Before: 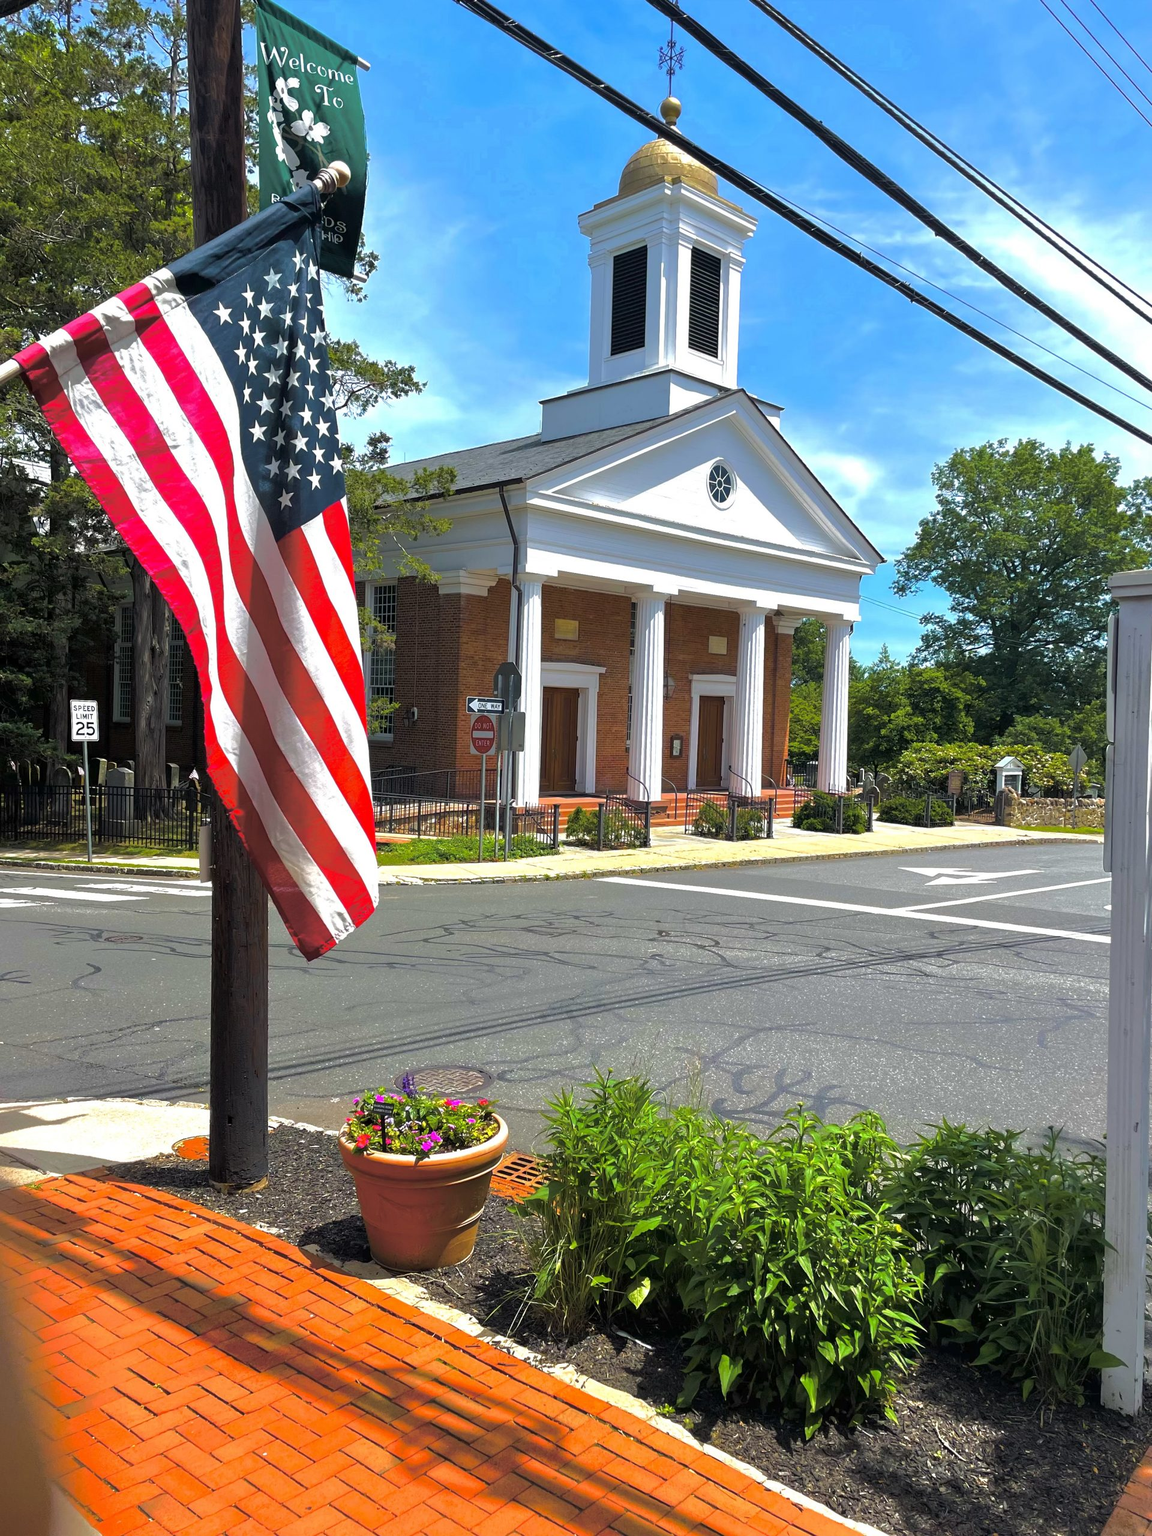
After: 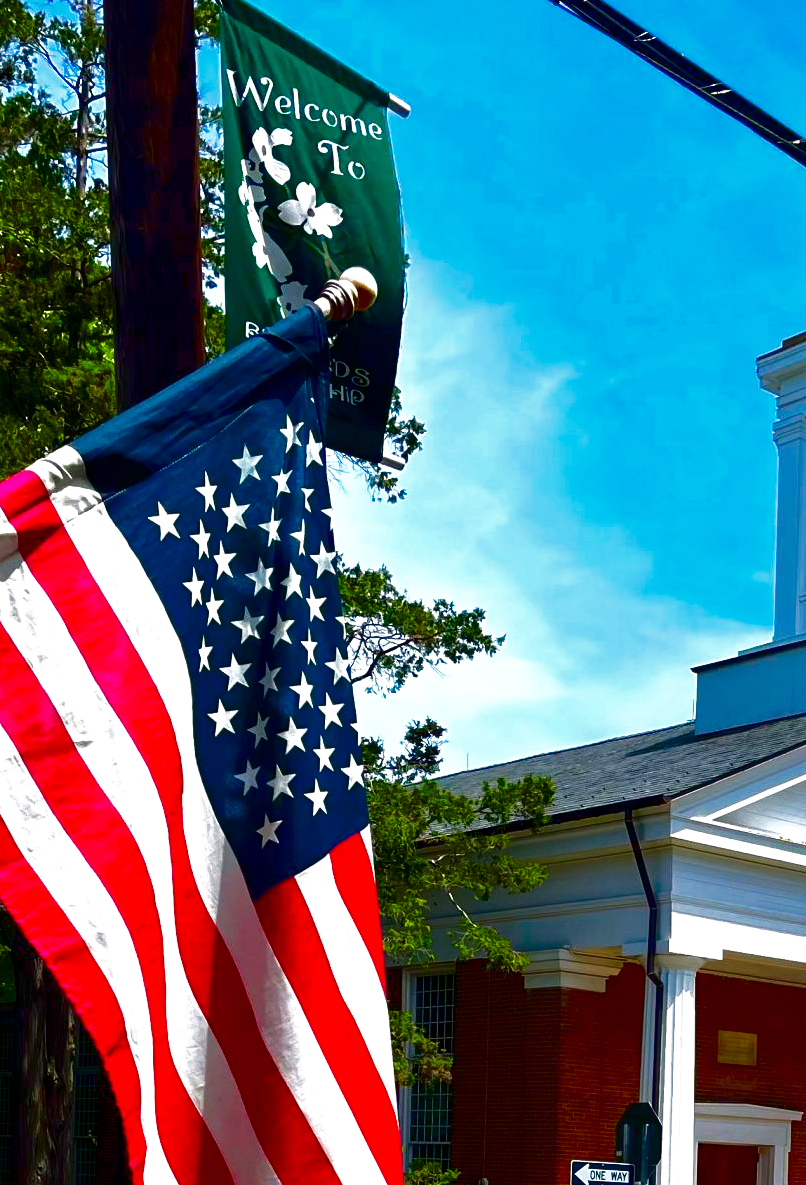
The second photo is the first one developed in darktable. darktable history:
crop and rotate: left 10.817%, top 0.062%, right 47.194%, bottom 53.626%
contrast brightness saturation: brightness -1, saturation 1
base curve: curves: ch0 [(0, 0) (0.008, 0.007) (0.022, 0.029) (0.048, 0.089) (0.092, 0.197) (0.191, 0.399) (0.275, 0.534) (0.357, 0.65) (0.477, 0.78) (0.542, 0.833) (0.799, 0.973) (1, 1)], preserve colors none
exposure: exposure 0.15 EV, compensate highlight preservation false
